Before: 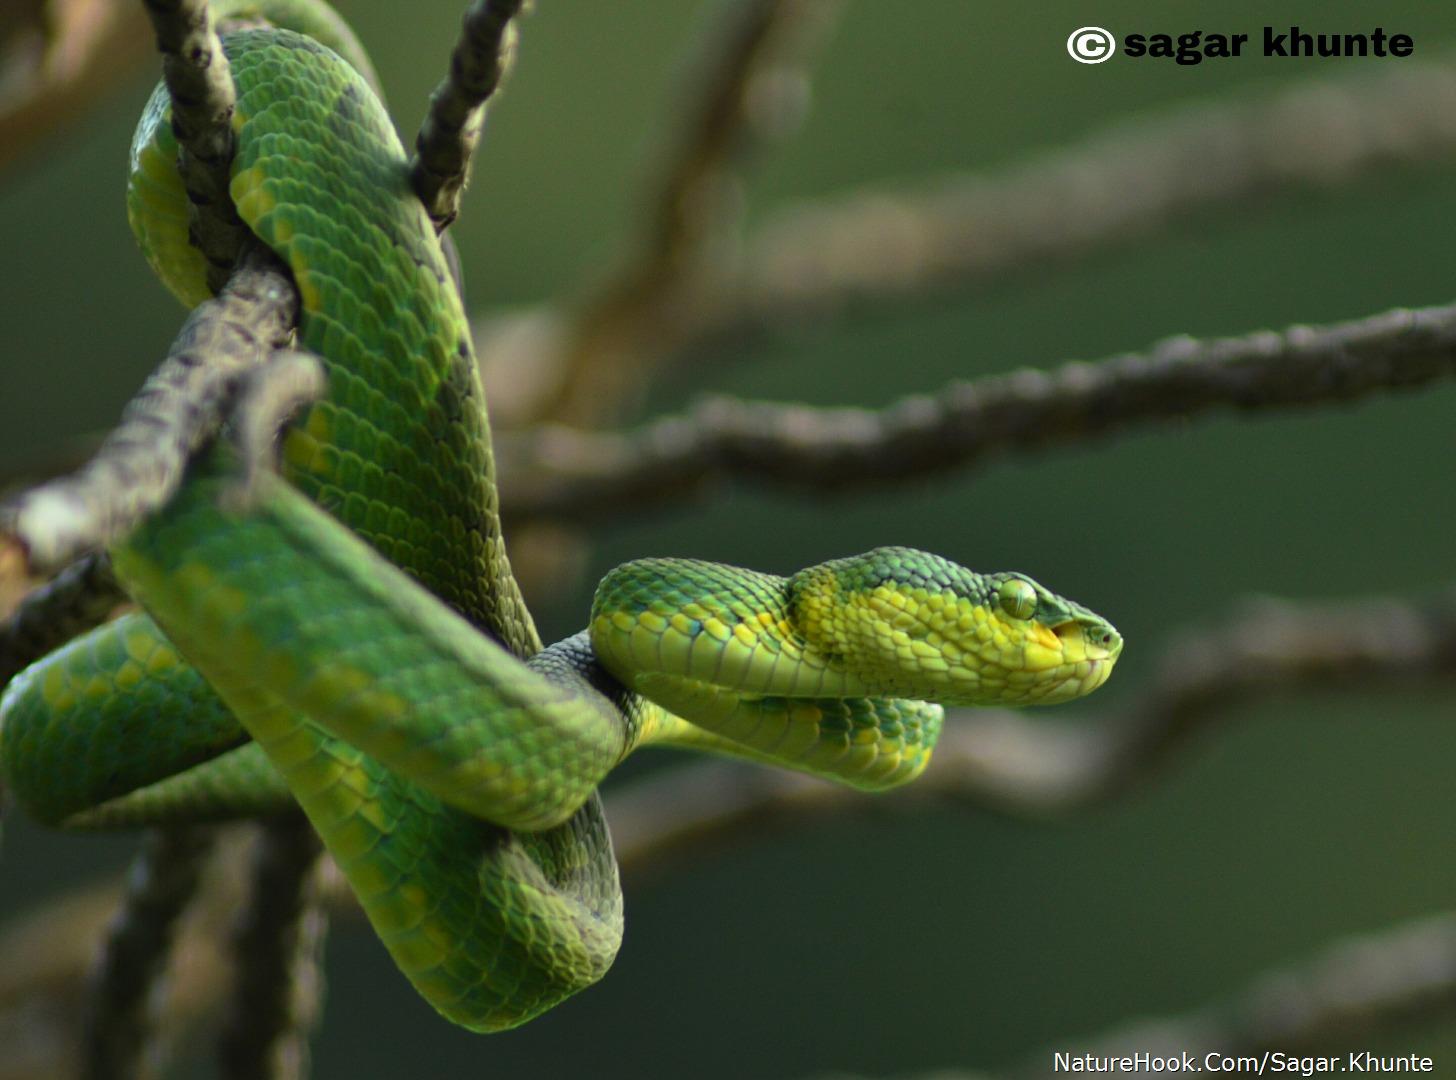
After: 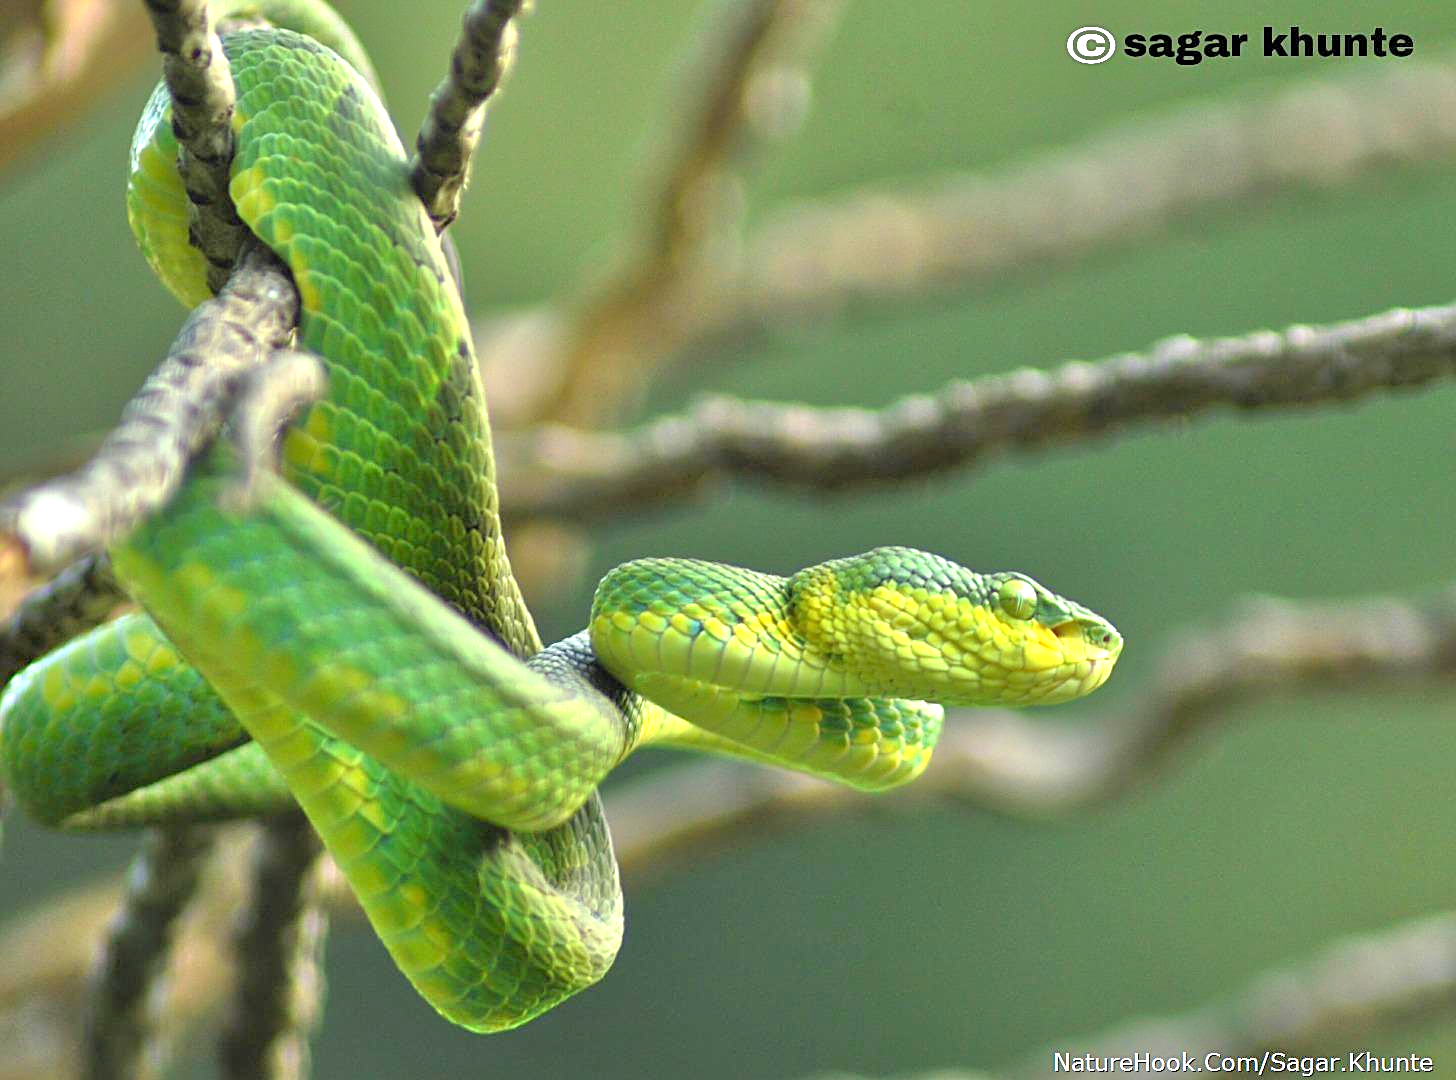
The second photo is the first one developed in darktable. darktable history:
tone equalizer: -7 EV 0.15 EV, -6 EV 0.6 EV, -5 EV 1.15 EV, -4 EV 1.33 EV, -3 EV 1.15 EV, -2 EV 0.6 EV, -1 EV 0.15 EV, mask exposure compensation -0.5 EV
white balance: emerald 1
sharpen: on, module defaults
exposure: black level correction 0, exposure 1 EV, compensate exposure bias true, compensate highlight preservation false
